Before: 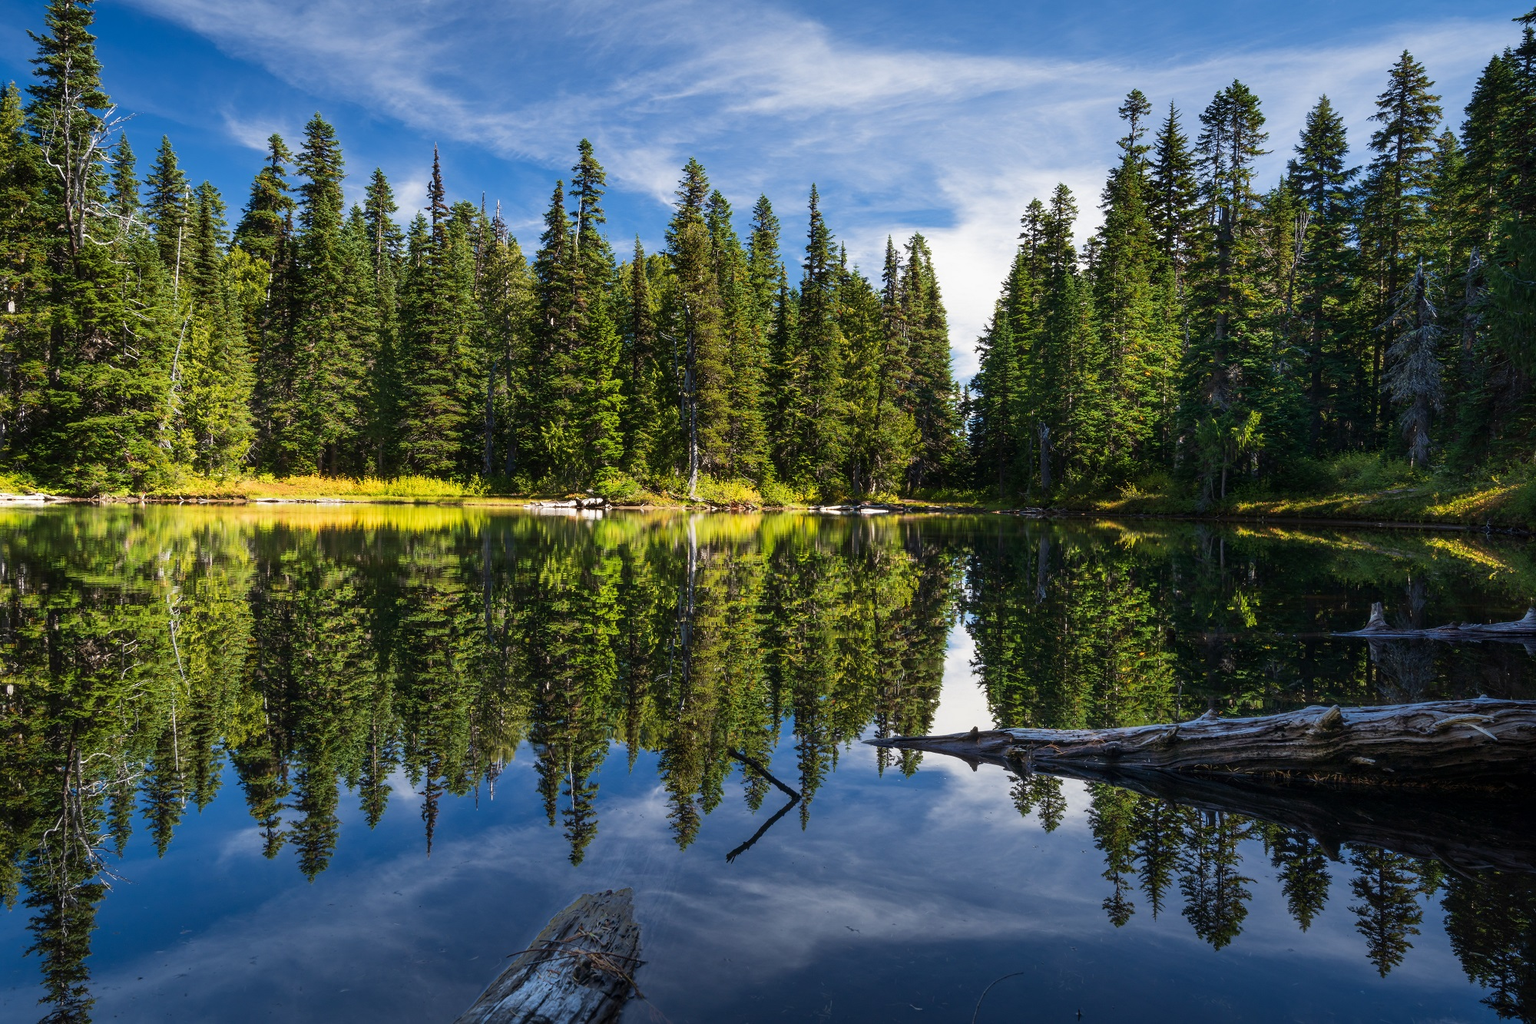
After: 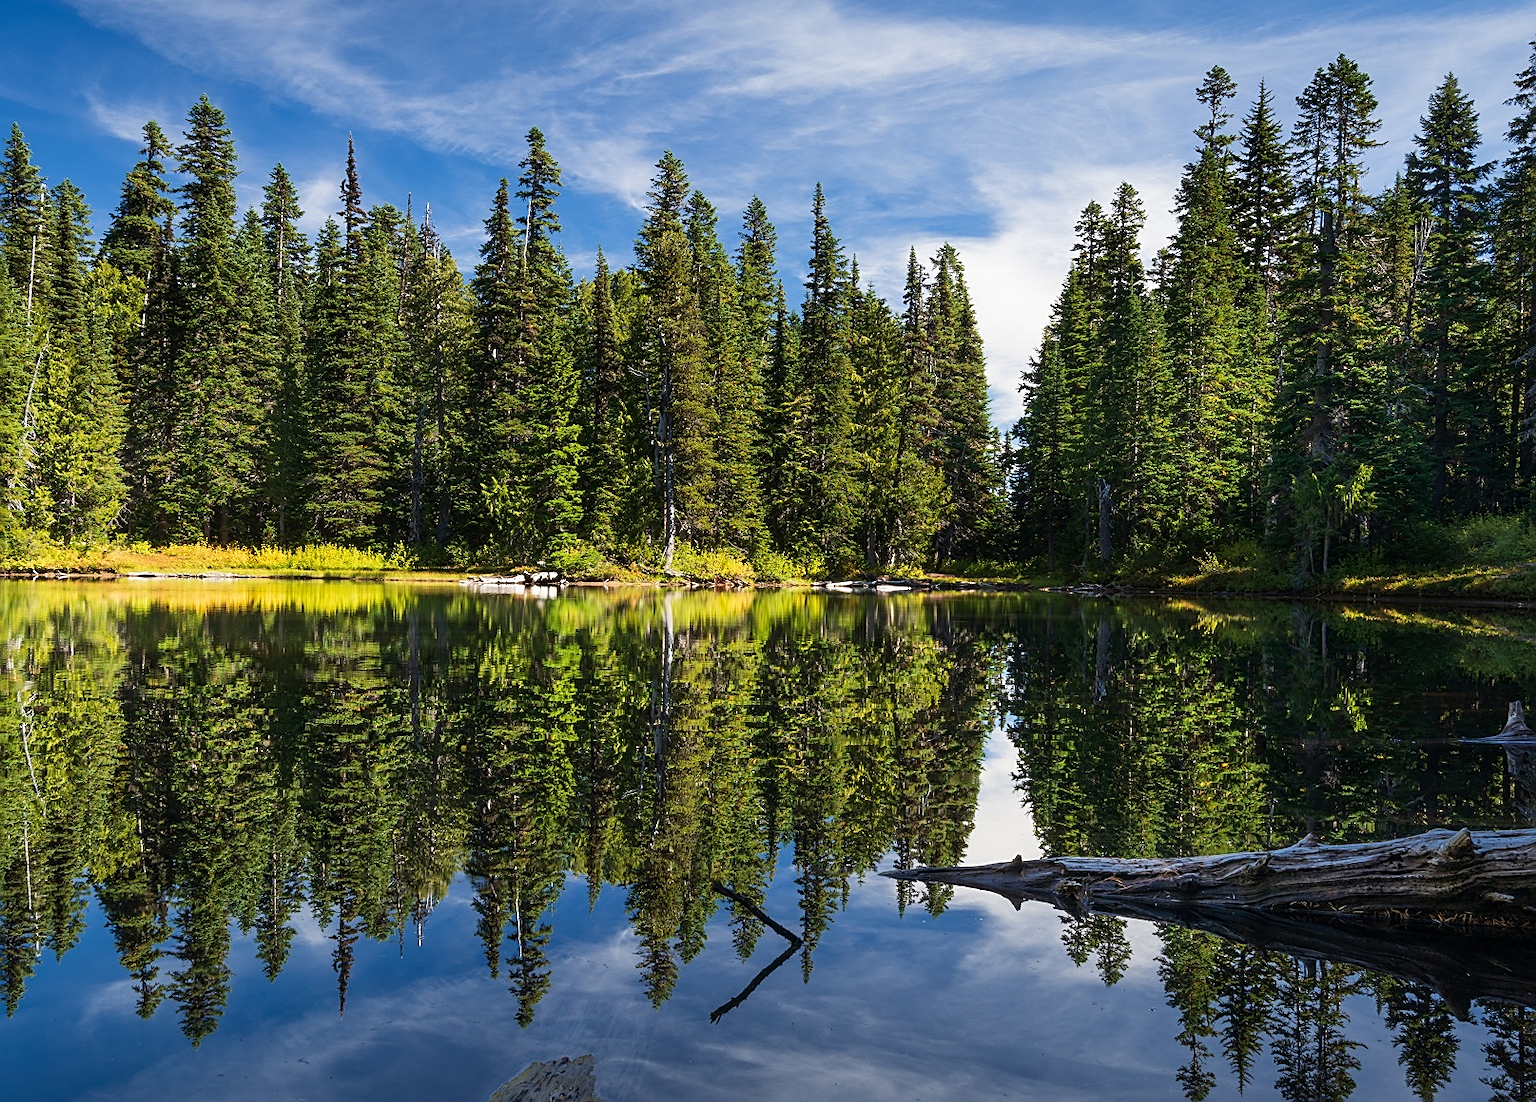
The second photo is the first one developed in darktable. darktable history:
sharpen: on, module defaults
crop: left 9.976%, top 3.589%, right 9.23%, bottom 9.426%
